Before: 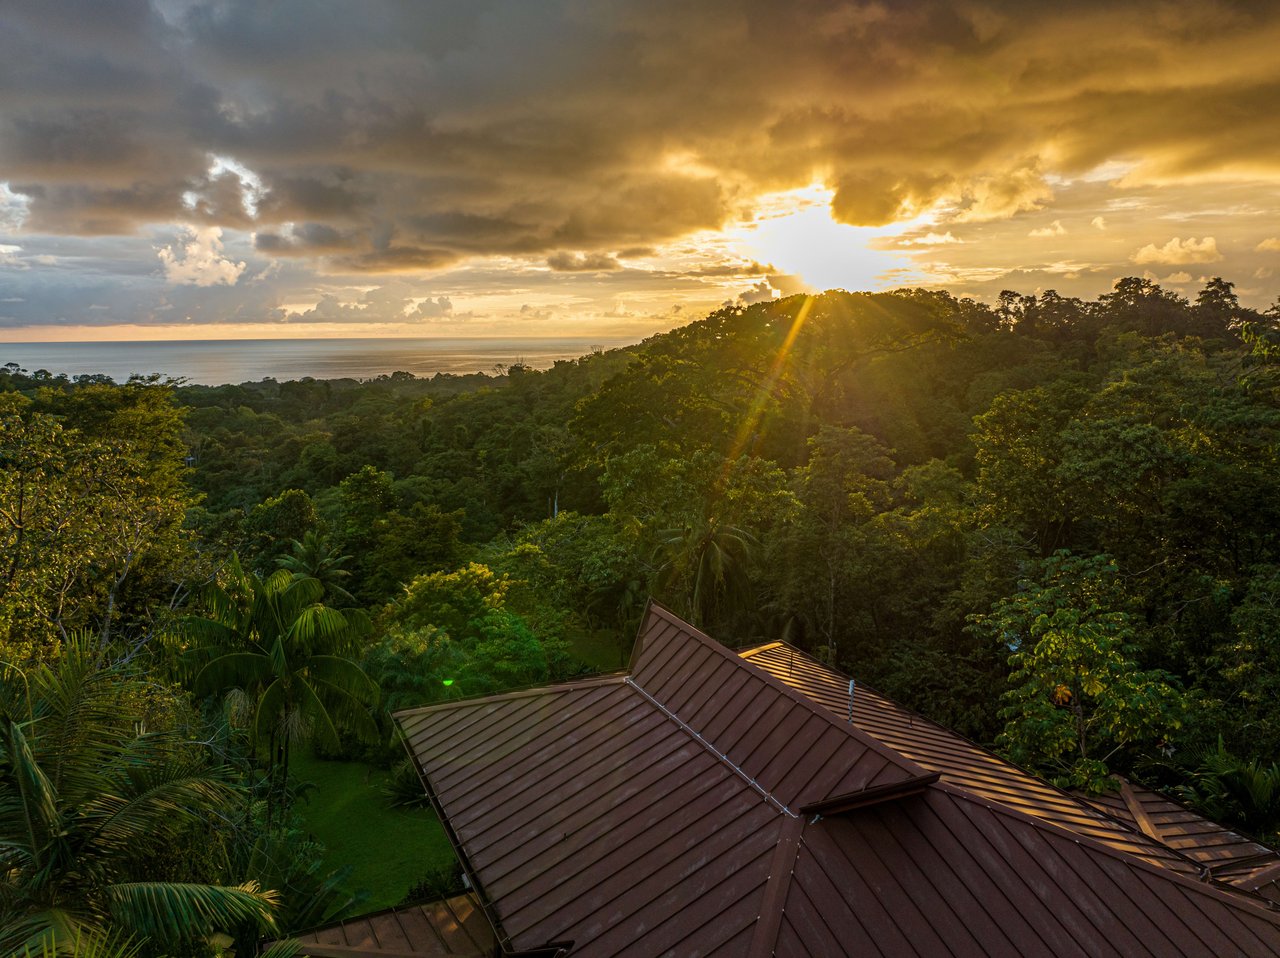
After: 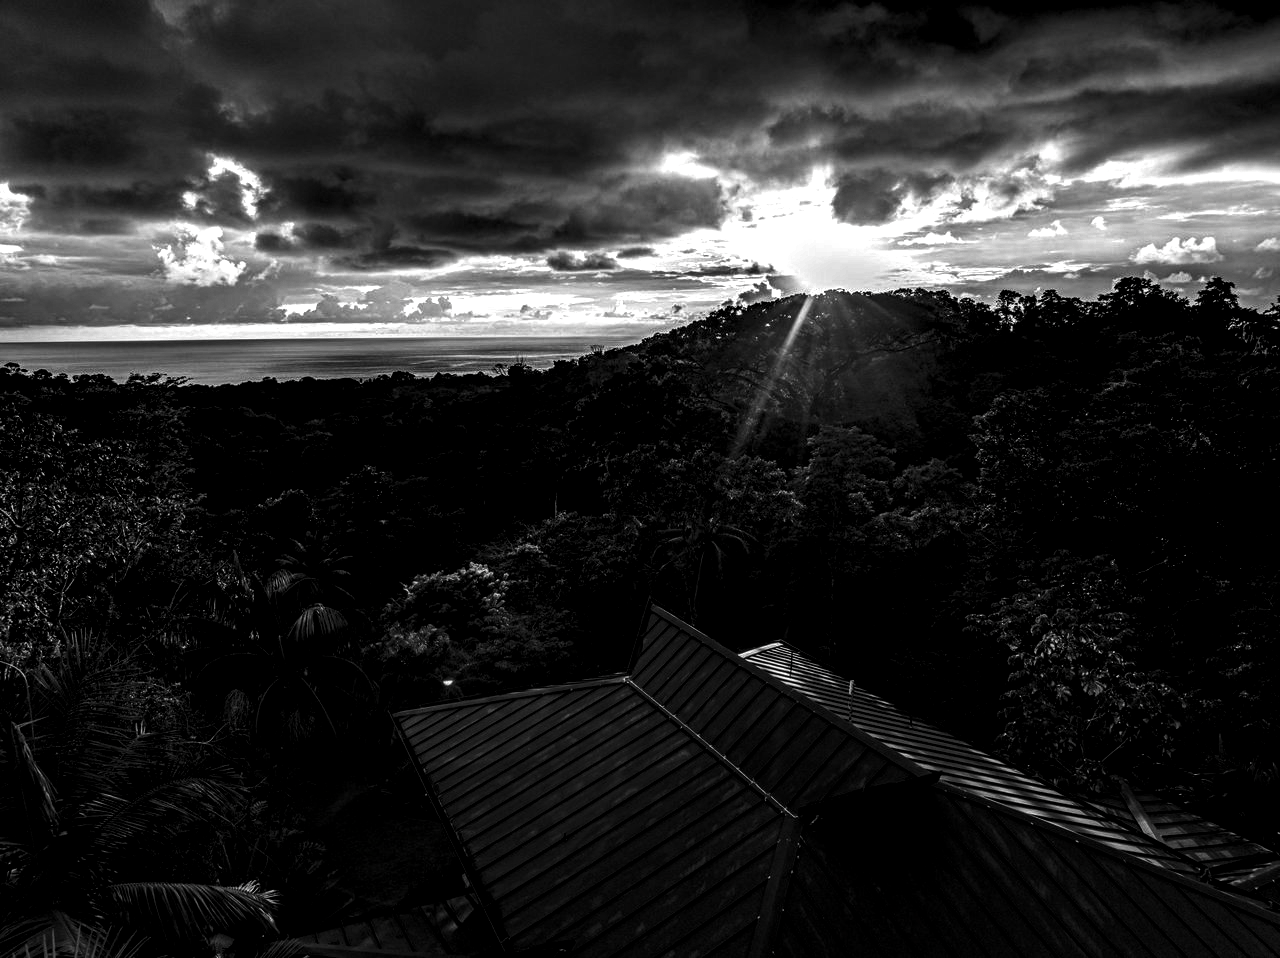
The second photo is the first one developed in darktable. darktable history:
contrast brightness saturation: contrast -0.033, brightness -0.582, saturation -0.998
local contrast: shadows 156%, detail 224%
